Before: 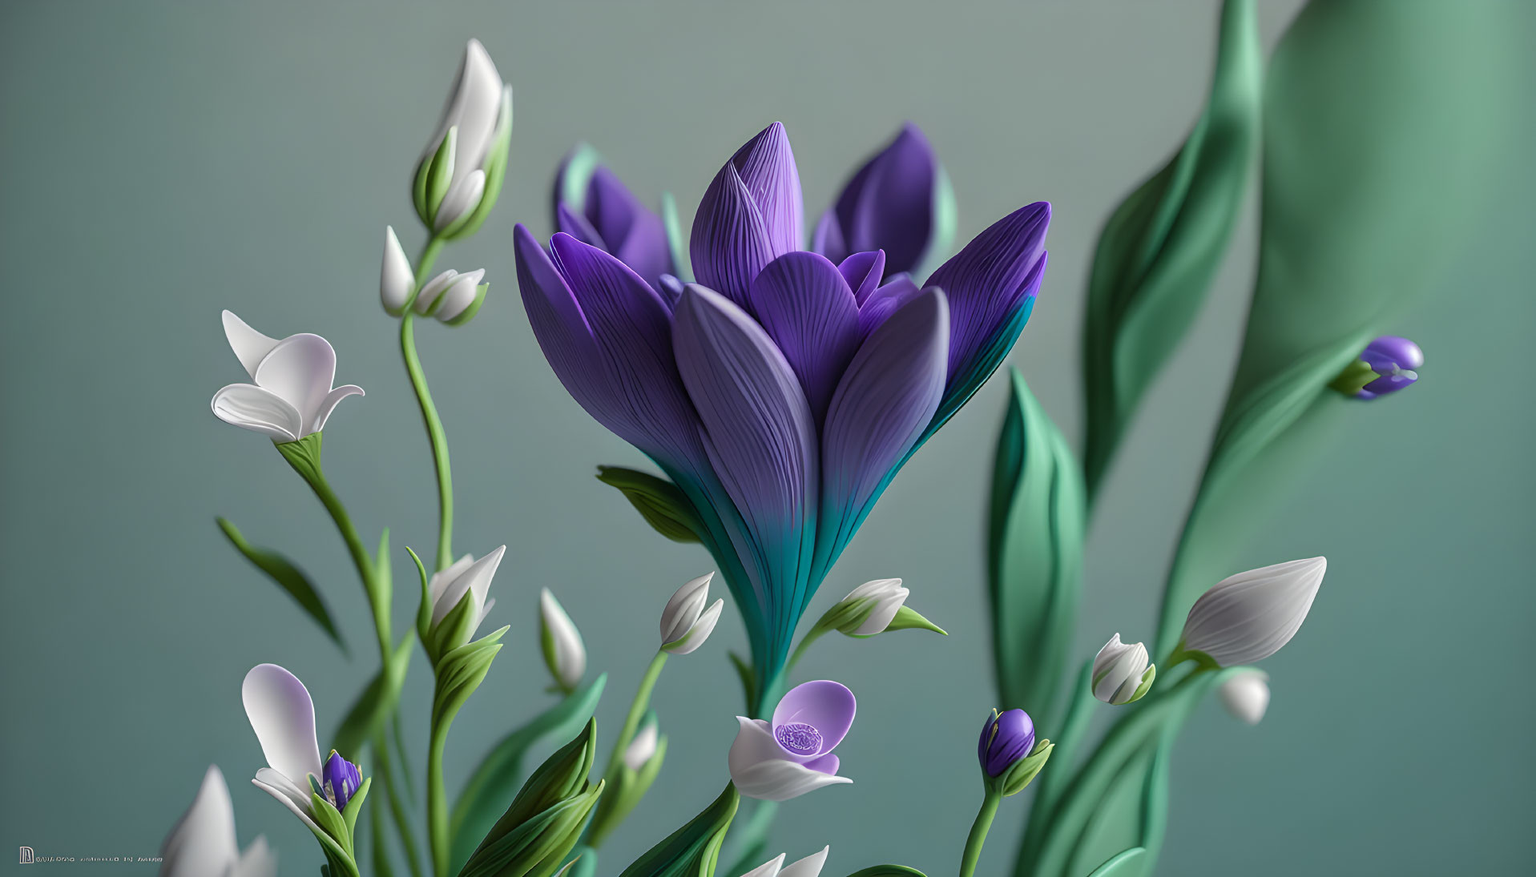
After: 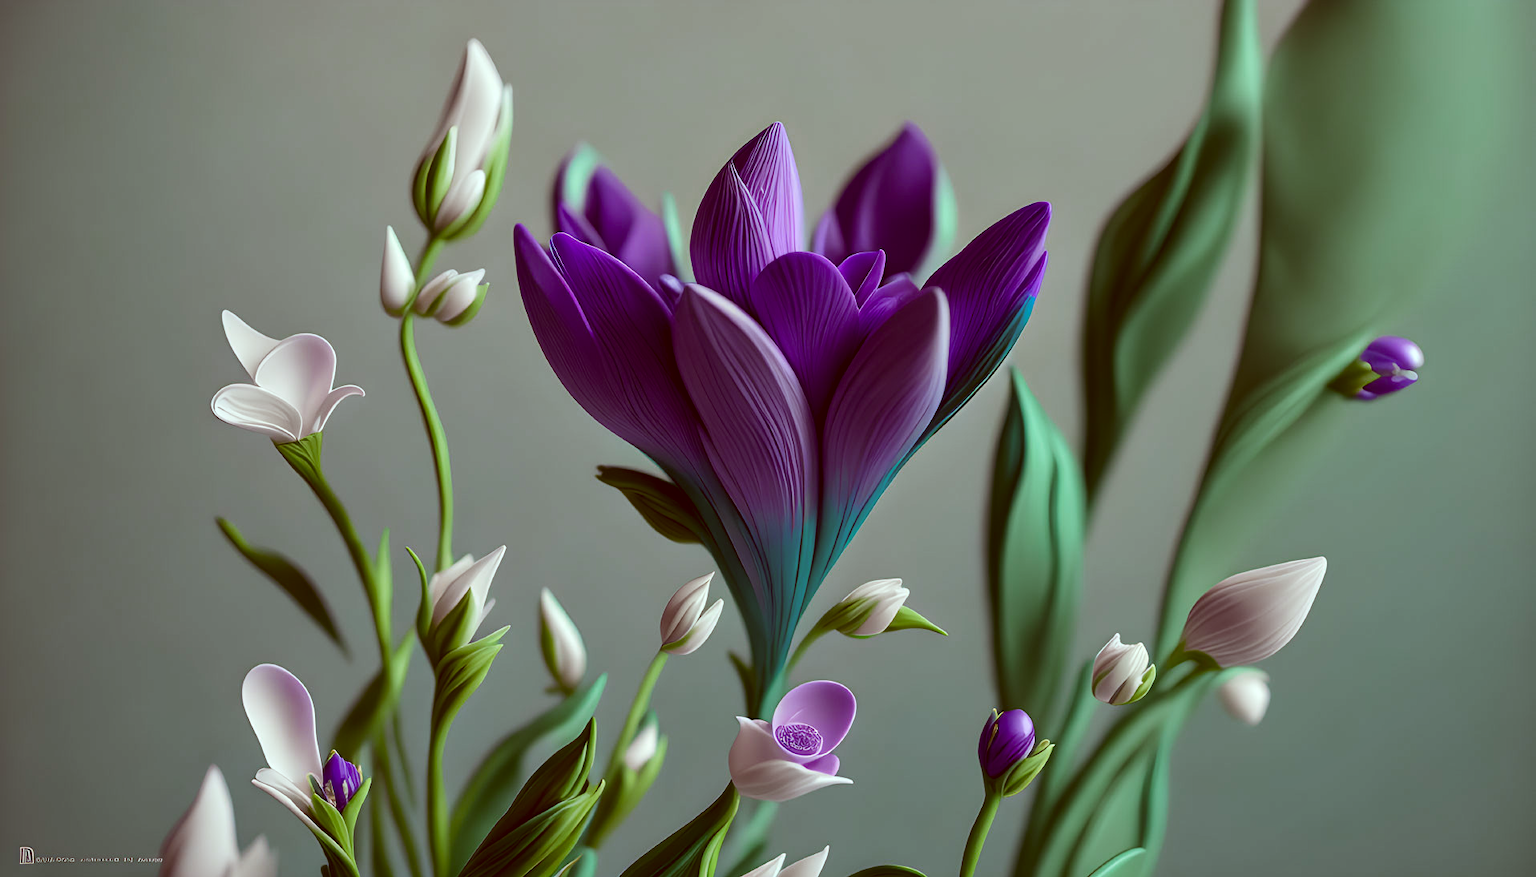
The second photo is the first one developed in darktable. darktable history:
contrast brightness saturation: contrast 0.154, brightness -0.012, saturation 0.101
contrast equalizer: octaves 7, y [[0.6 ×6], [0.55 ×6], [0 ×6], [0 ×6], [0 ×6]], mix 0.186
color correction: highlights a* -7, highlights b* -0.204, shadows a* 20.75, shadows b* 12.03
color zones: curves: ch0 [(0, 0.444) (0.143, 0.442) (0.286, 0.441) (0.429, 0.441) (0.571, 0.441) (0.714, 0.441) (0.857, 0.442) (1, 0.444)]
